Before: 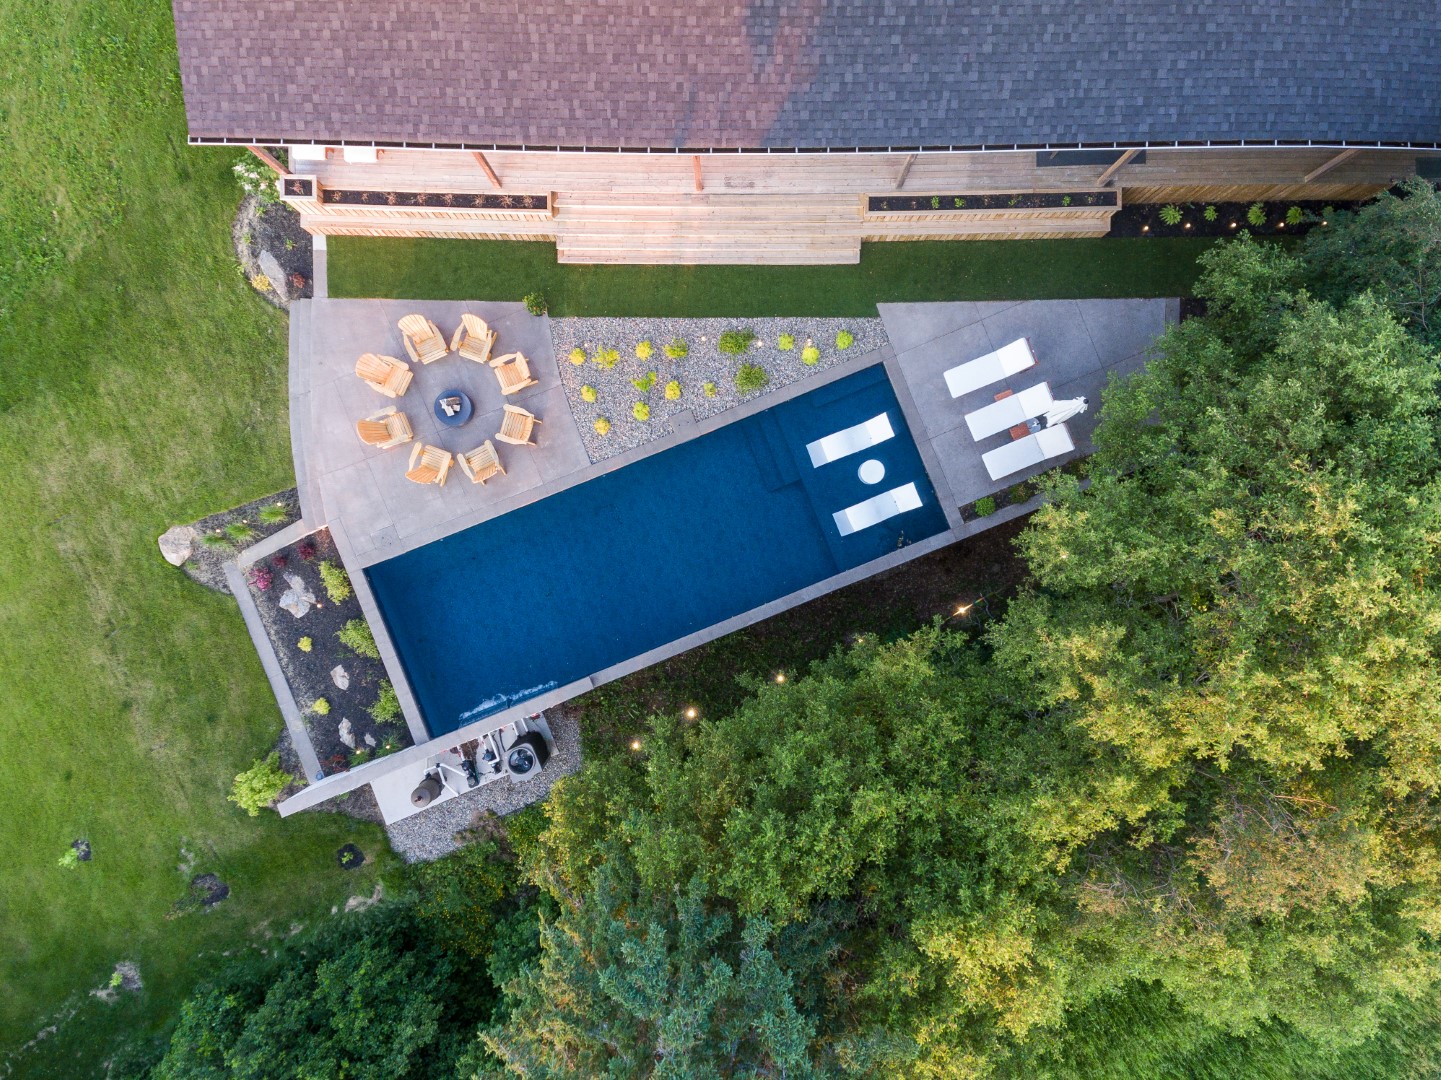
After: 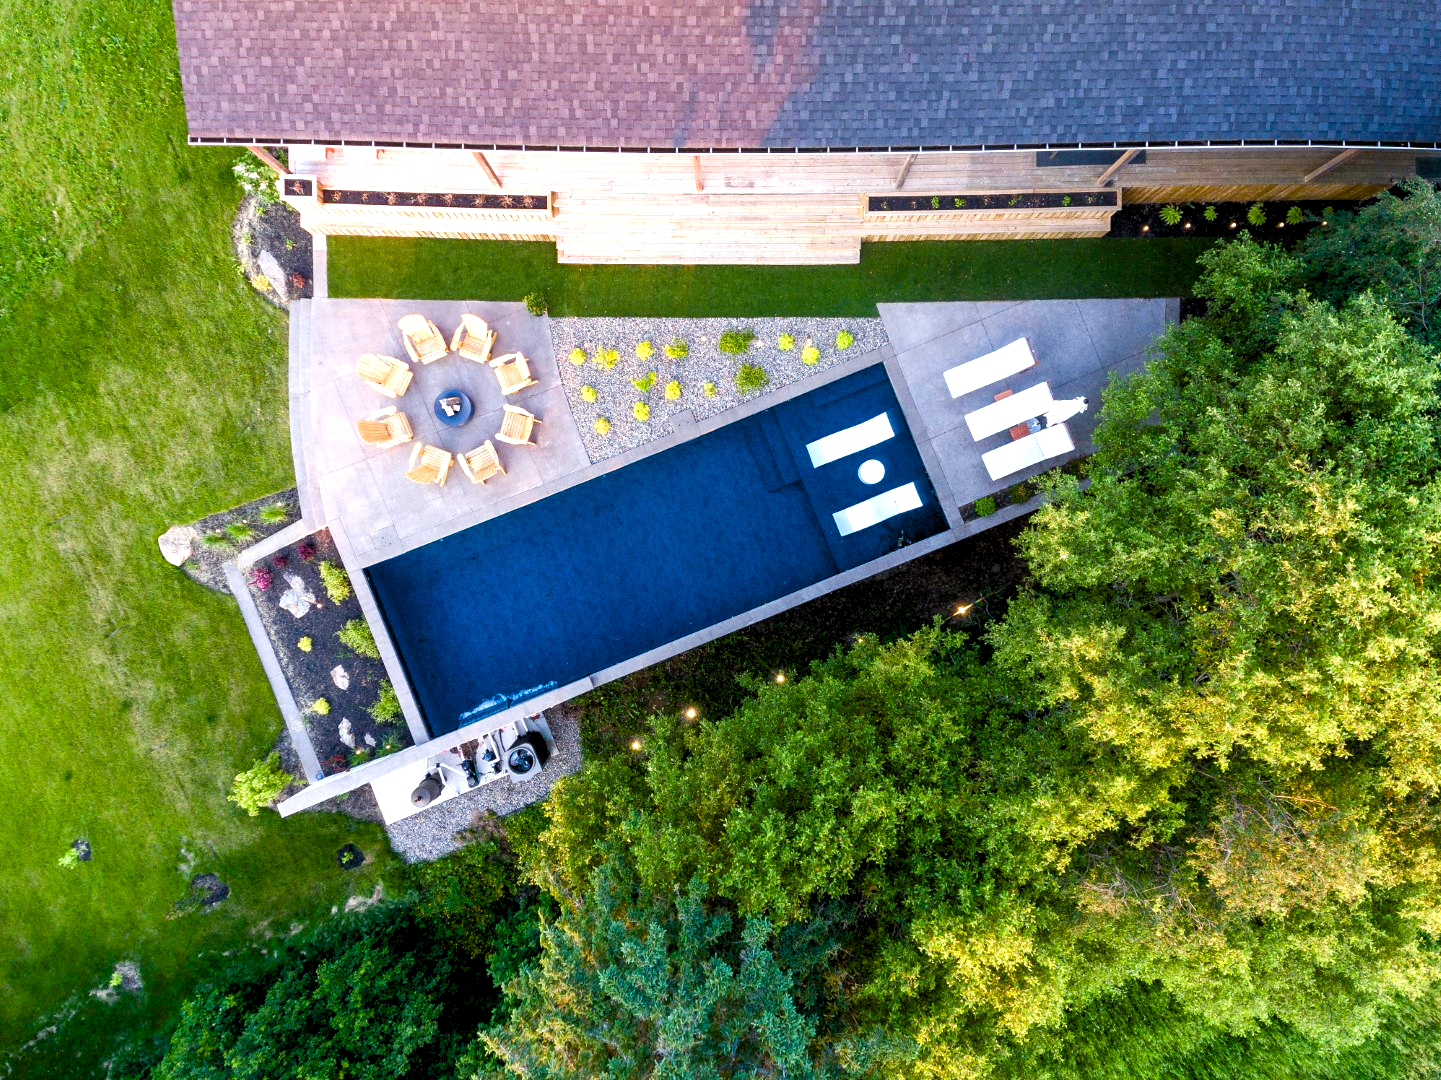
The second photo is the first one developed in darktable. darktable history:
levels: levels [0.062, 0.494, 0.925]
color balance rgb: power › hue 73.81°, global offset › luminance -0.499%, perceptual saturation grading › global saturation 39.002%, perceptual saturation grading › highlights -50.518%, perceptual saturation grading › shadows 30.422%, perceptual brilliance grading › global brilliance 10.791%, global vibrance 20%
